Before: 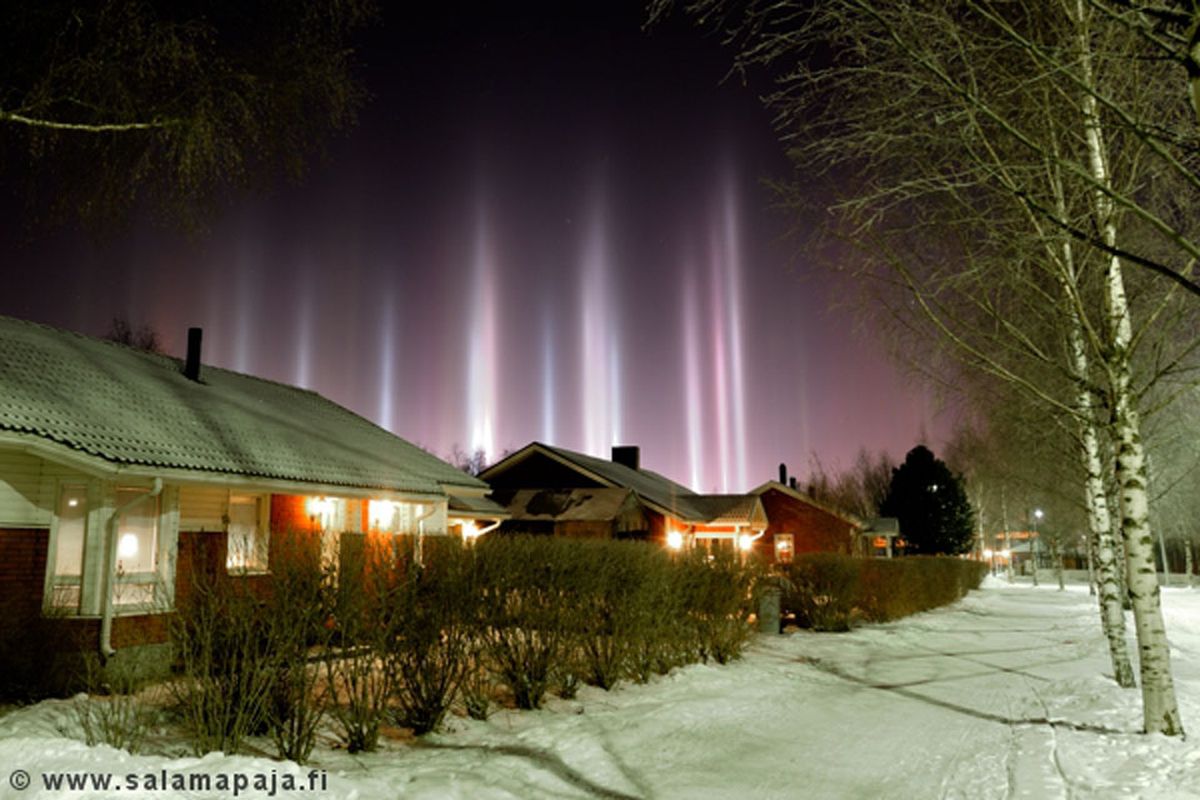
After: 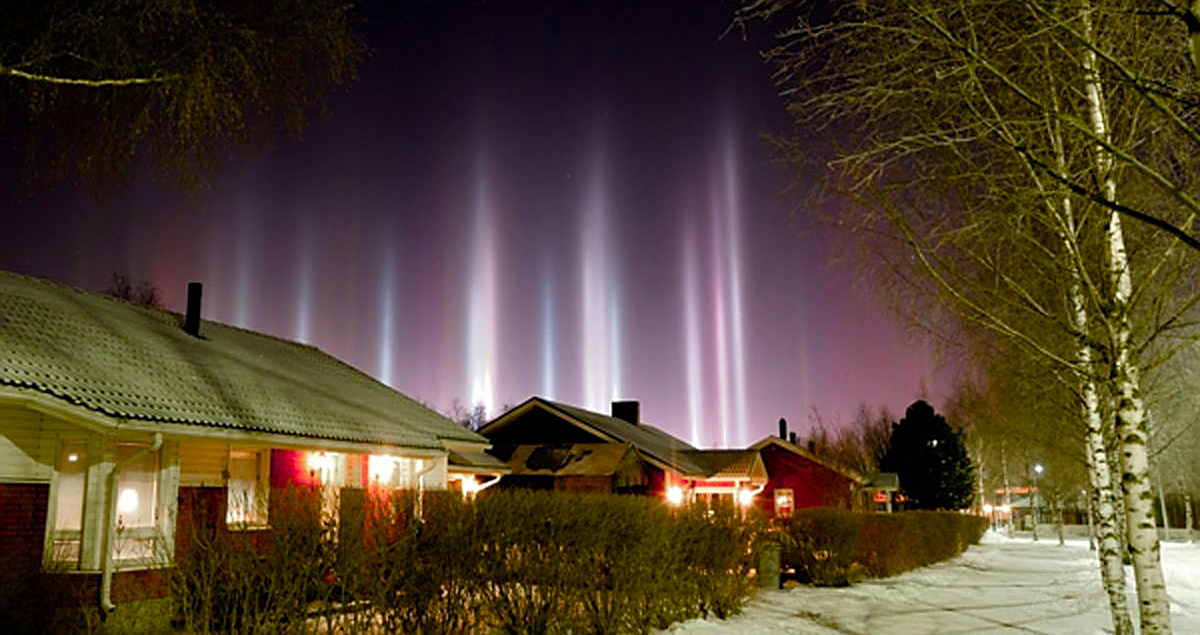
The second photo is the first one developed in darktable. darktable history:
crop and rotate: top 5.655%, bottom 14.908%
sharpen: on, module defaults
color balance rgb: perceptual saturation grading › global saturation 20%, perceptual saturation grading › highlights -25.393%, perceptual saturation grading › shadows 50.283%, hue shift -11.28°
